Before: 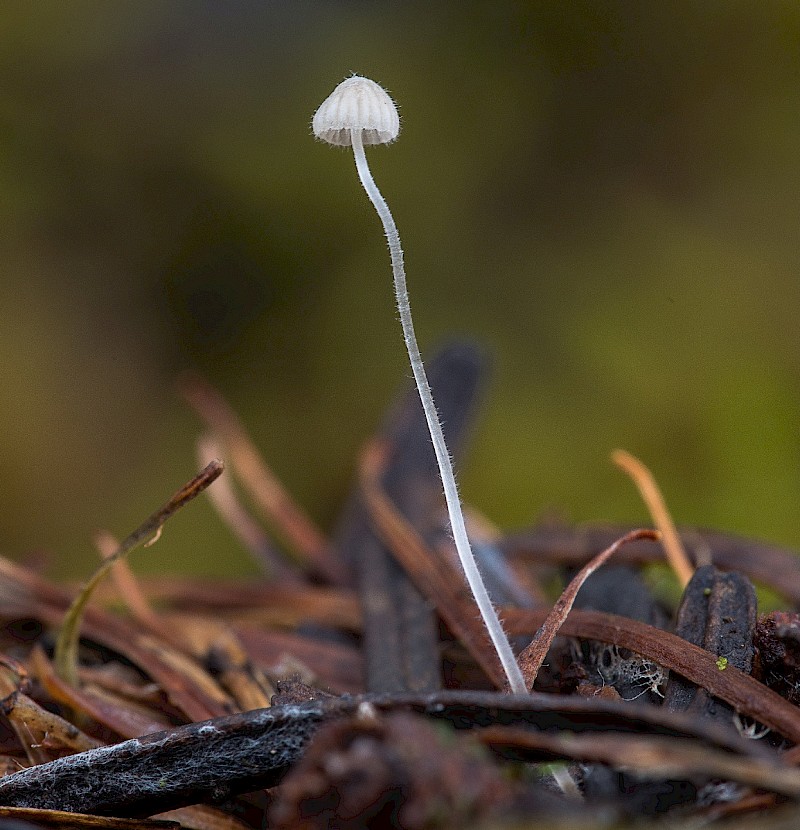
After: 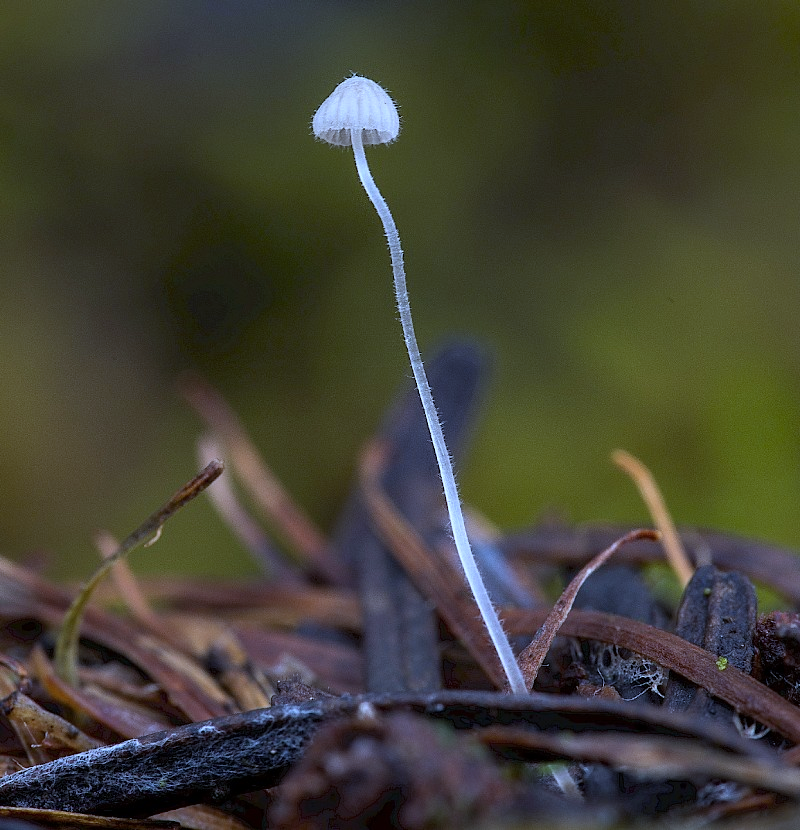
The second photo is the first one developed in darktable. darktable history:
white balance: red 0.871, blue 1.249
color balance rgb: on, module defaults
exposure: compensate highlight preservation false
